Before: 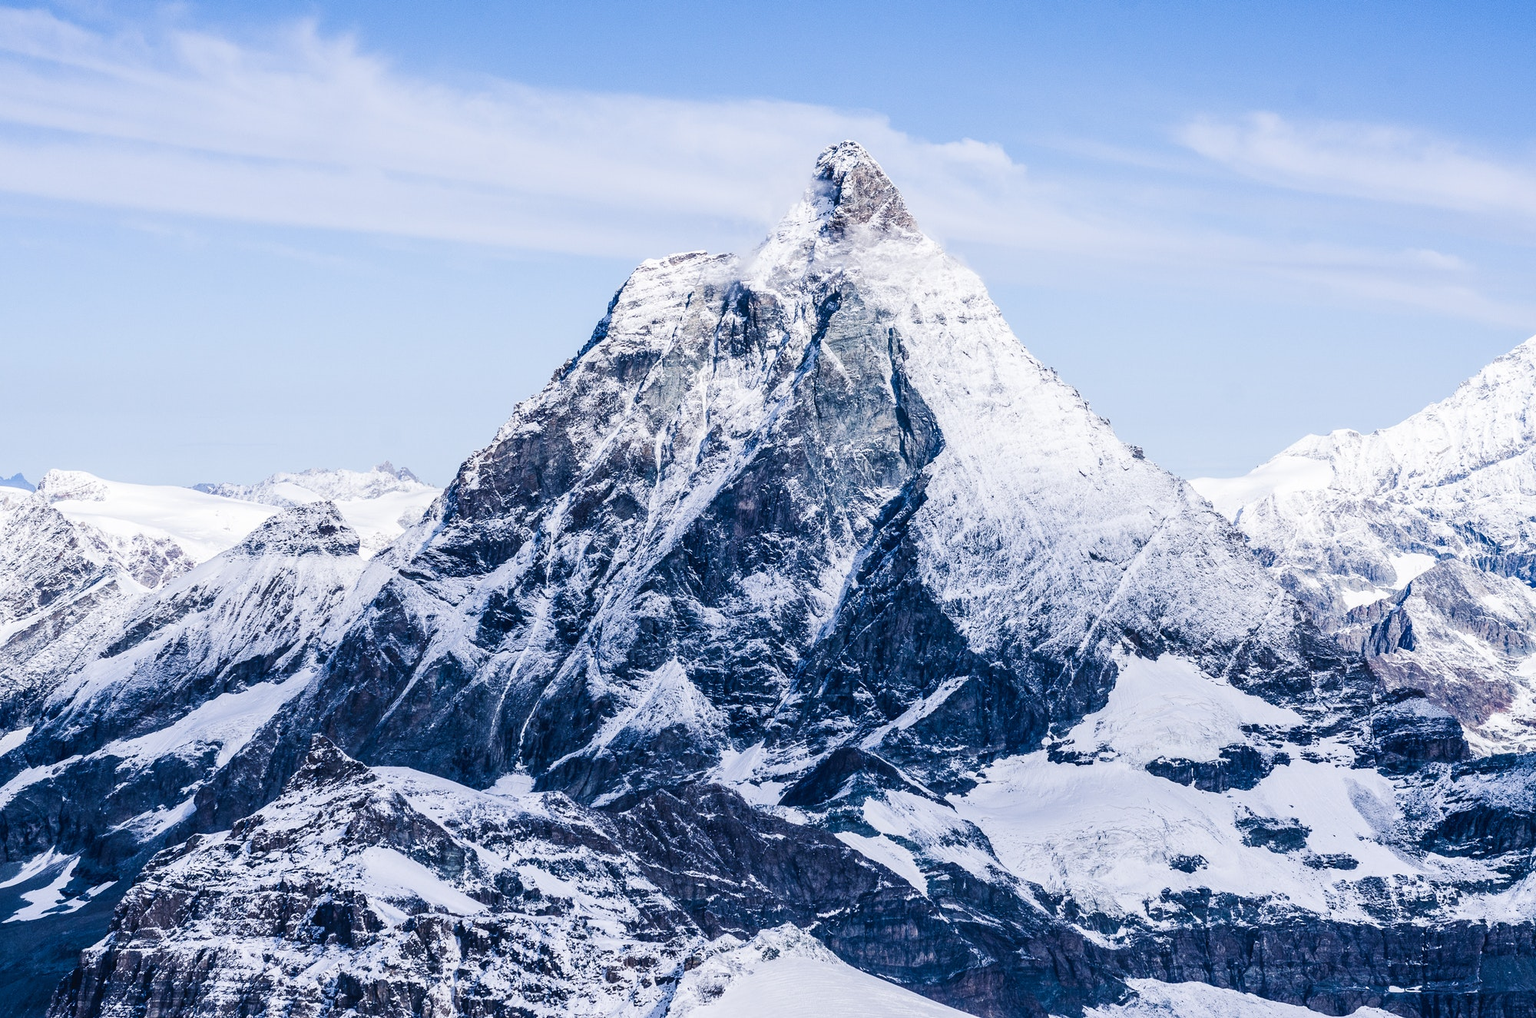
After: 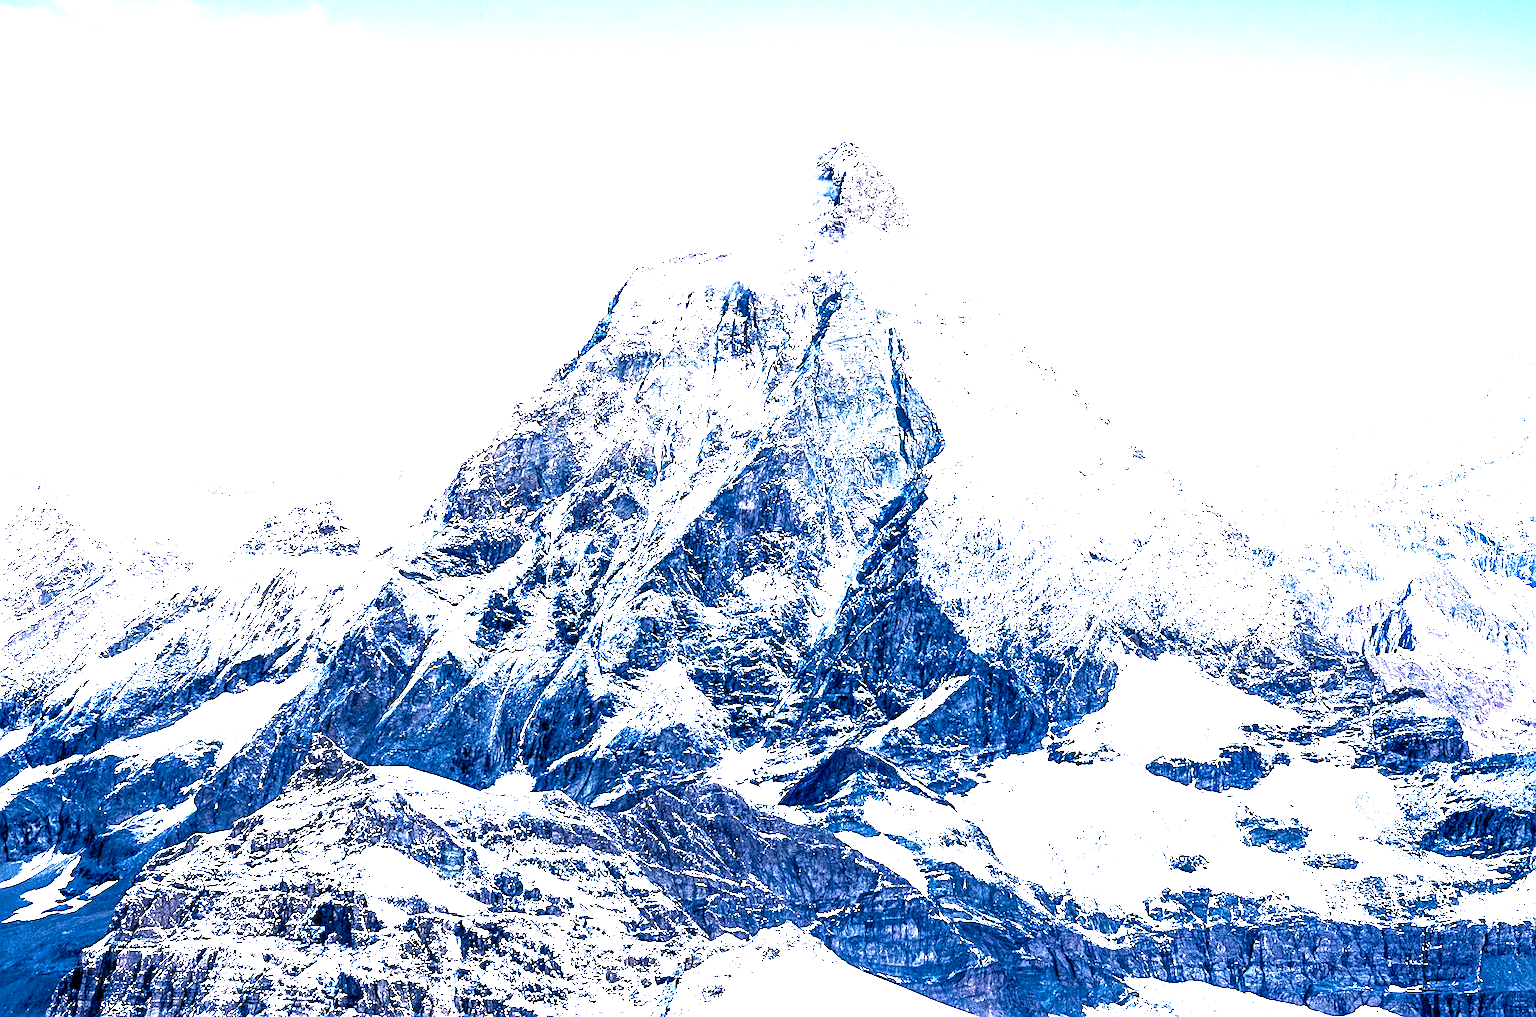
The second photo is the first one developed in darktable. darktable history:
sharpen: on, module defaults
exposure: black level correction 0.005, exposure 2.073 EV, compensate exposure bias true, compensate highlight preservation false
